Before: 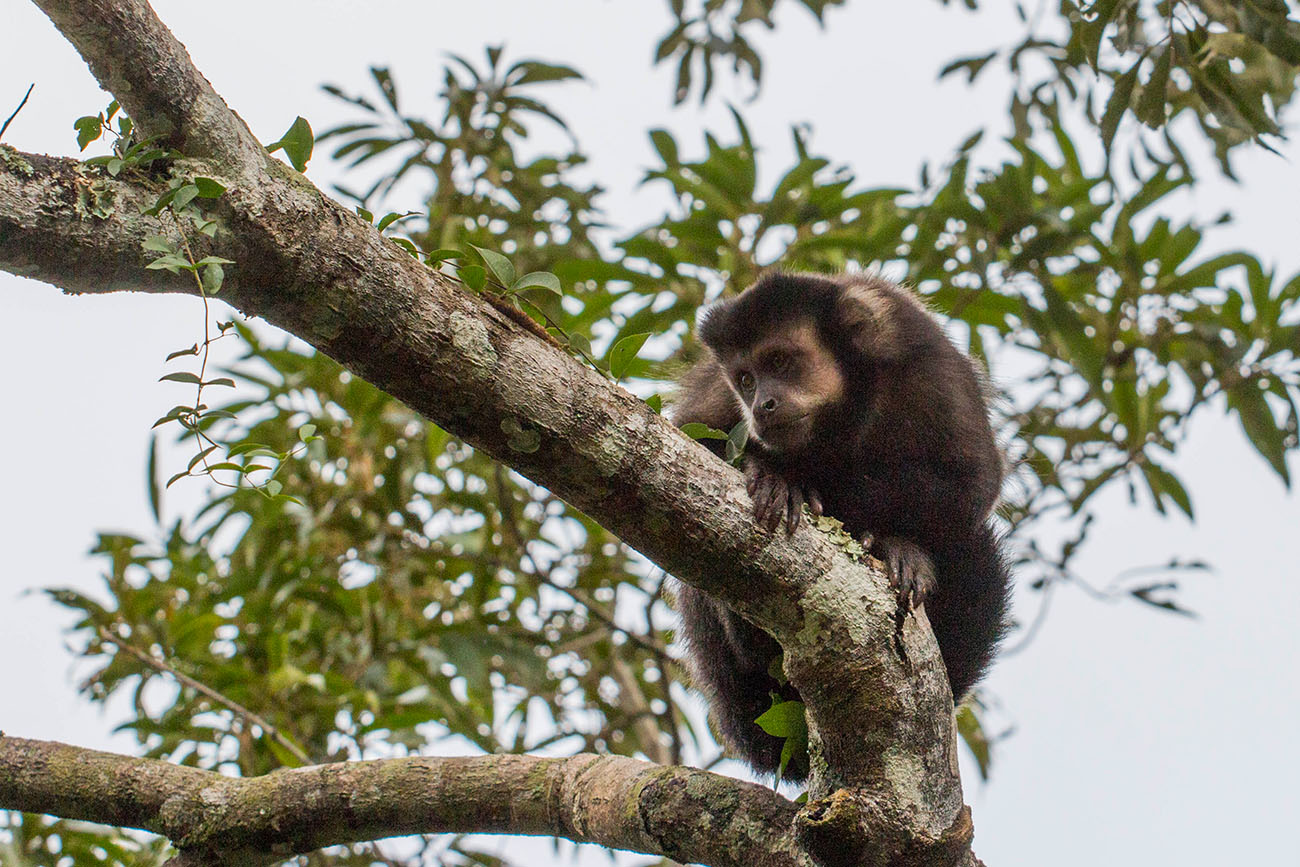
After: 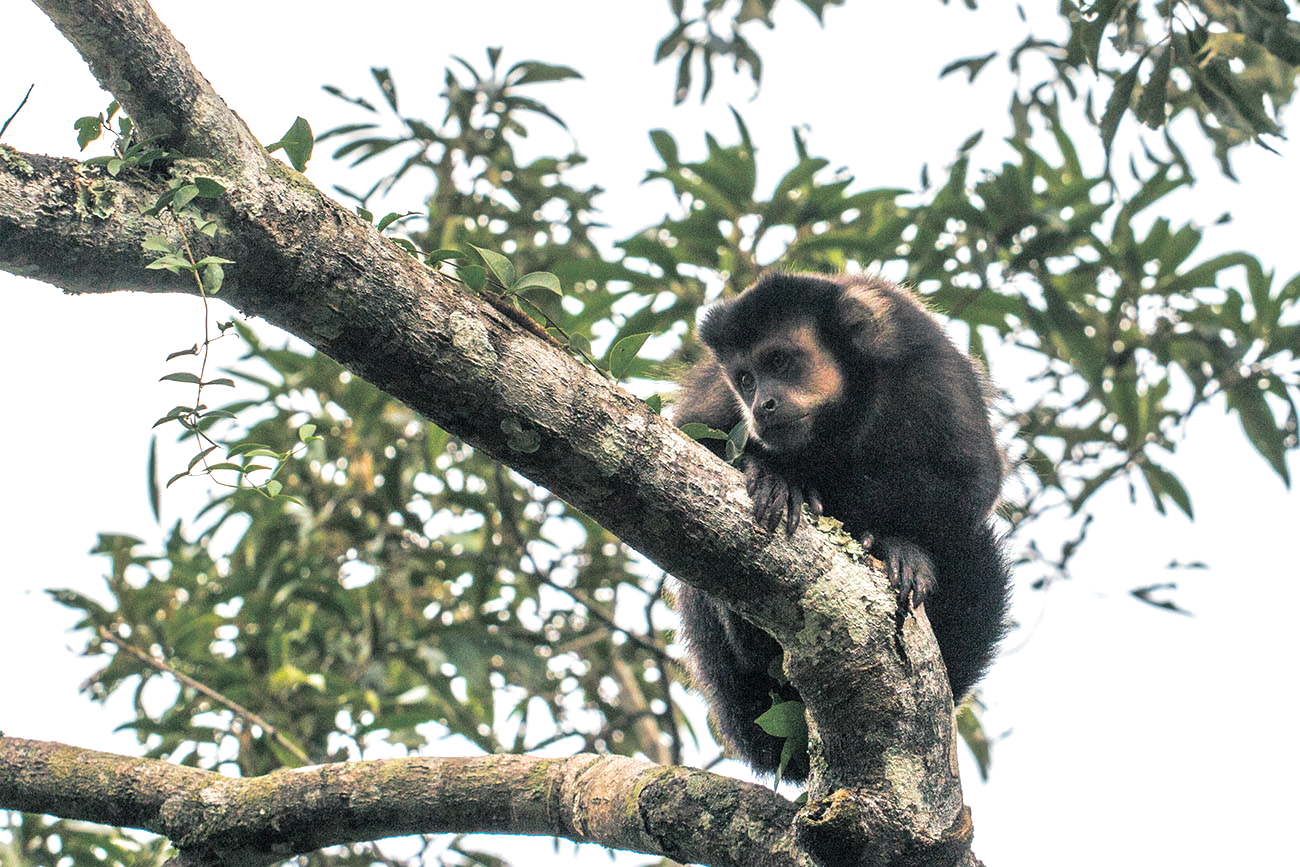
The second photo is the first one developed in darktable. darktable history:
exposure: black level correction 0, exposure 0.7 EV, compensate exposure bias true, compensate highlight preservation false
split-toning: shadows › hue 205.2°, shadows › saturation 0.29, highlights › hue 50.4°, highlights › saturation 0.38, balance -49.9
